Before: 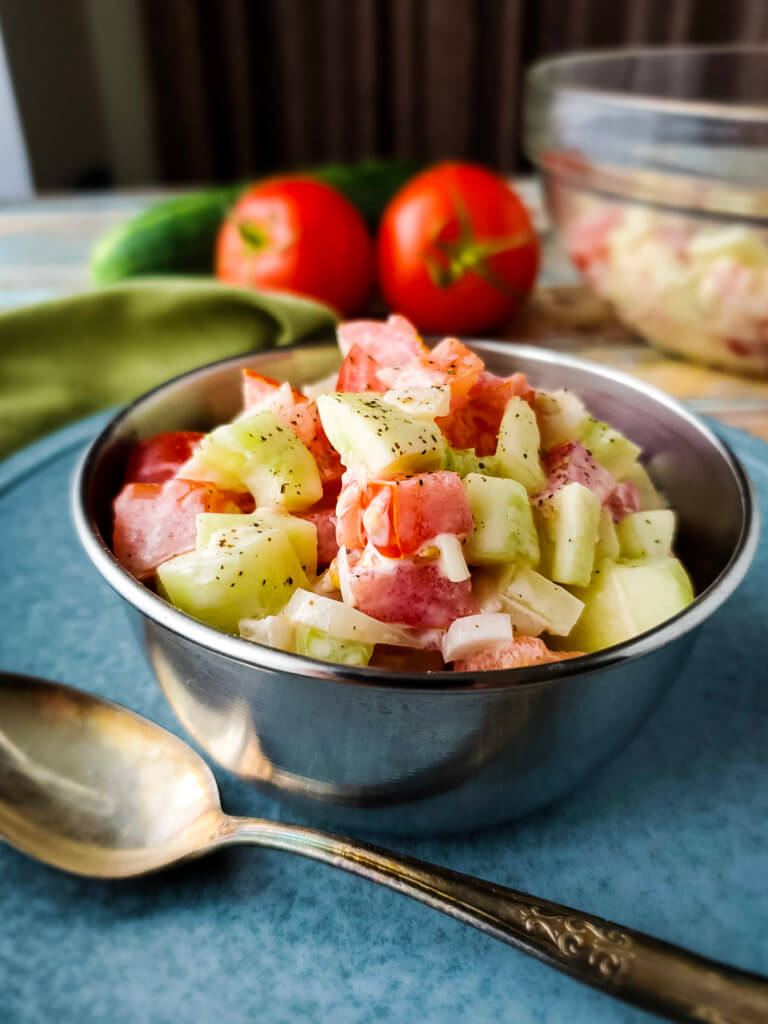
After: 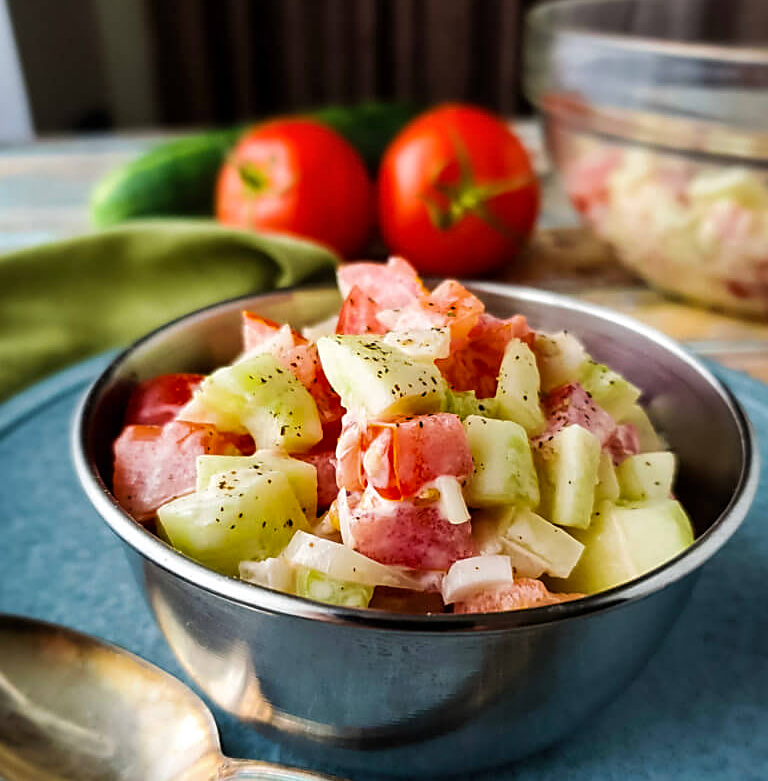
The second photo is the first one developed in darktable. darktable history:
sharpen: on, module defaults
shadows and highlights: shadows 20.98, highlights -82.59, soften with gaussian
crop: top 5.671%, bottom 18.057%
